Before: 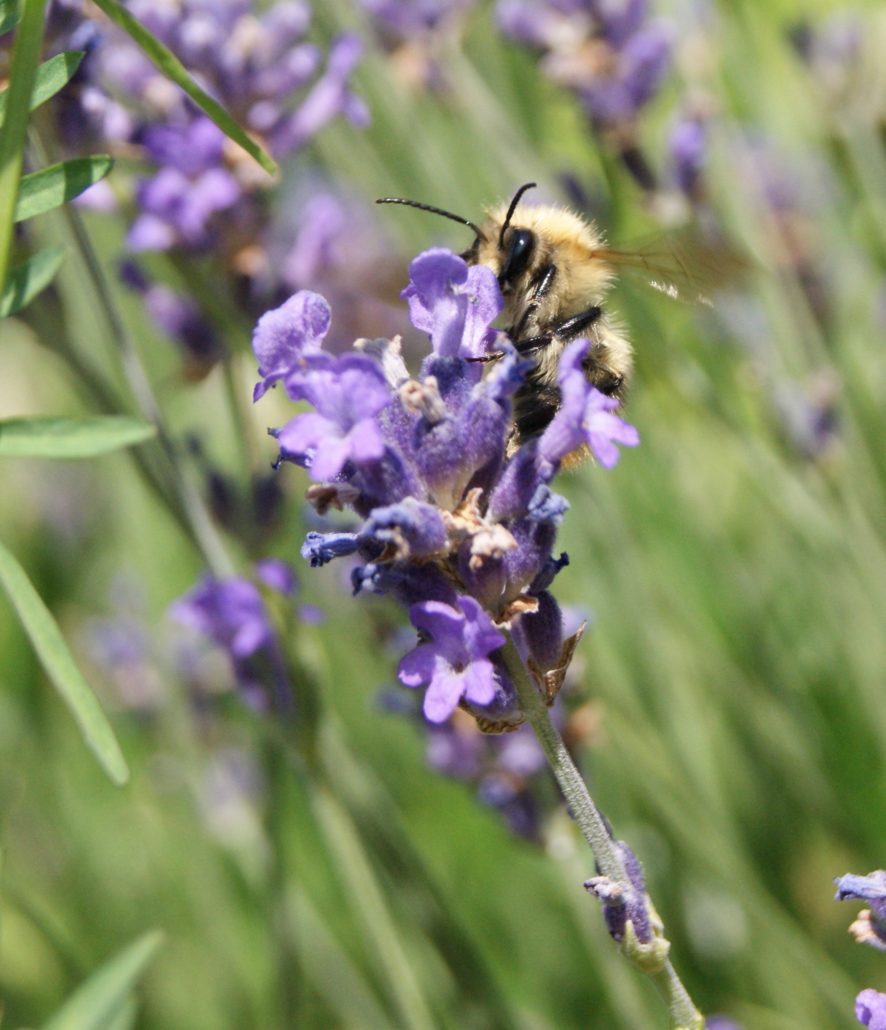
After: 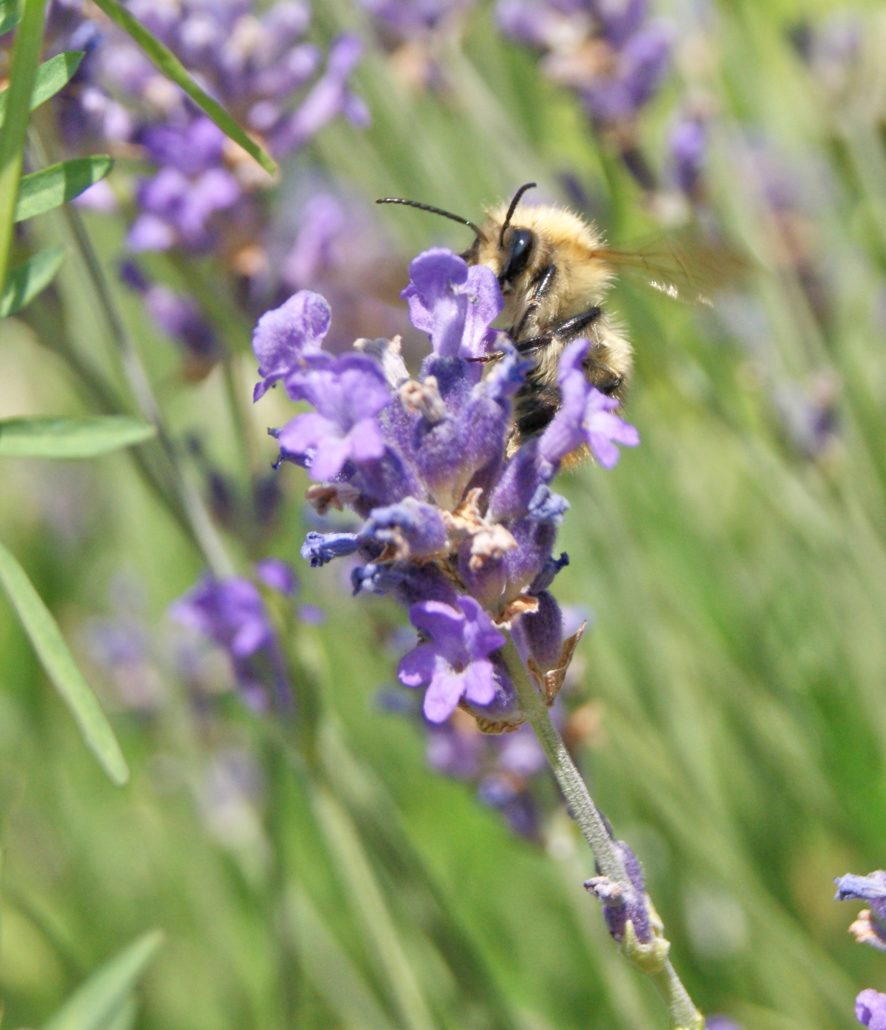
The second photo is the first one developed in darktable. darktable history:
tone equalizer: -7 EV 0.144 EV, -6 EV 0.578 EV, -5 EV 1.15 EV, -4 EV 1.32 EV, -3 EV 1.15 EV, -2 EV 0.6 EV, -1 EV 0.163 EV
